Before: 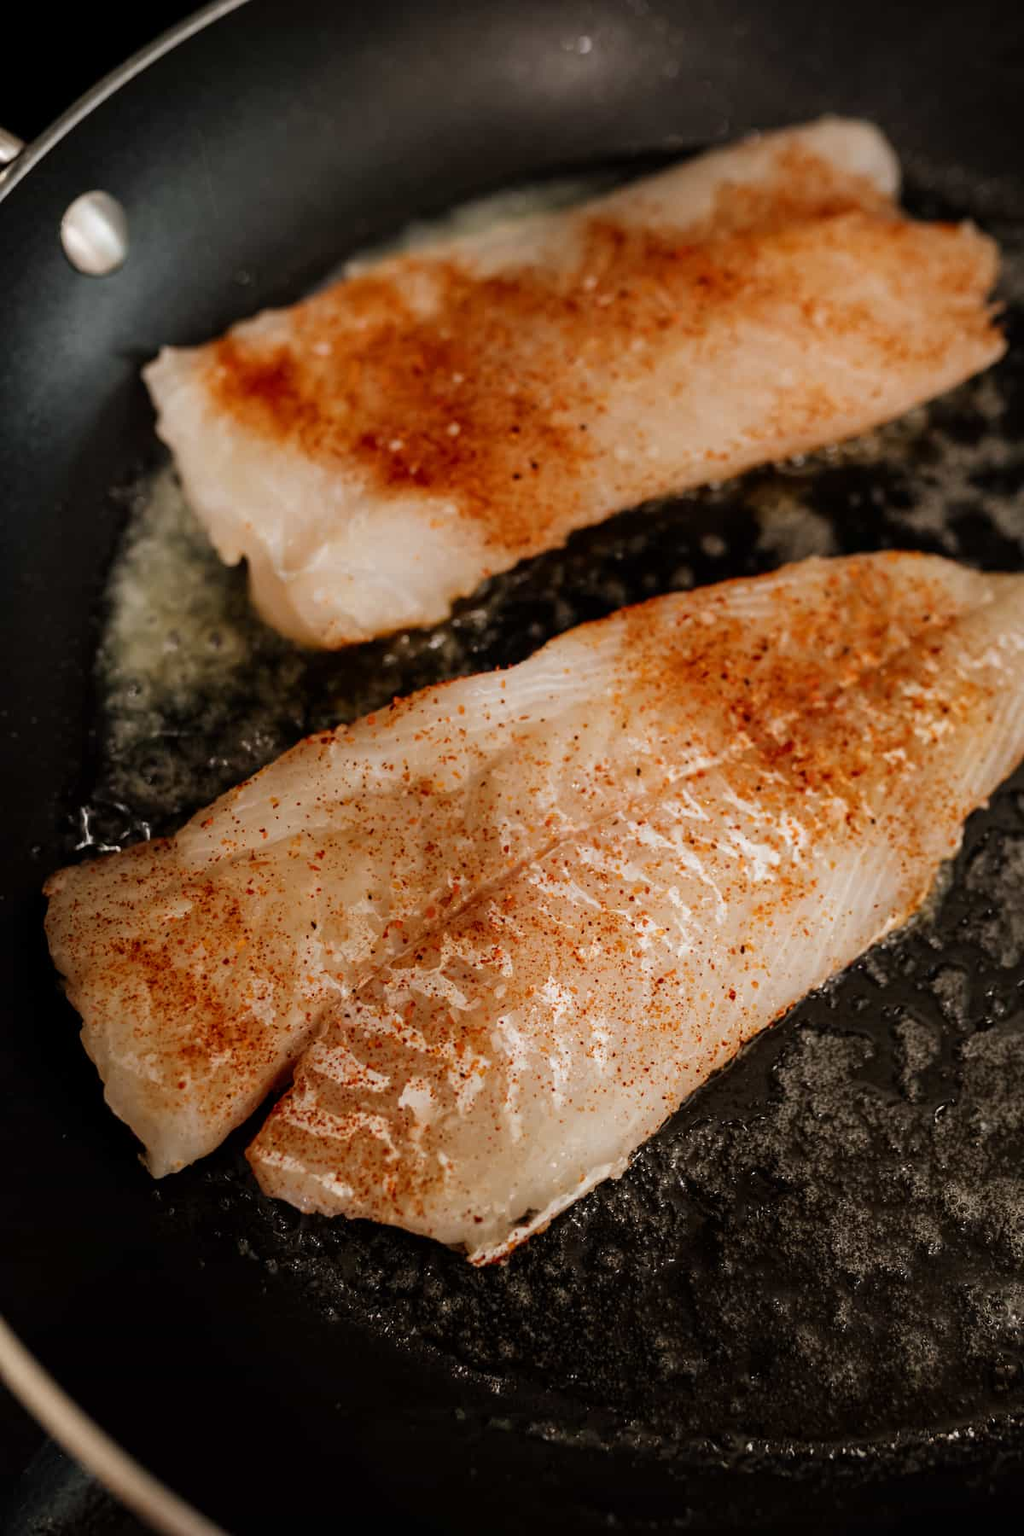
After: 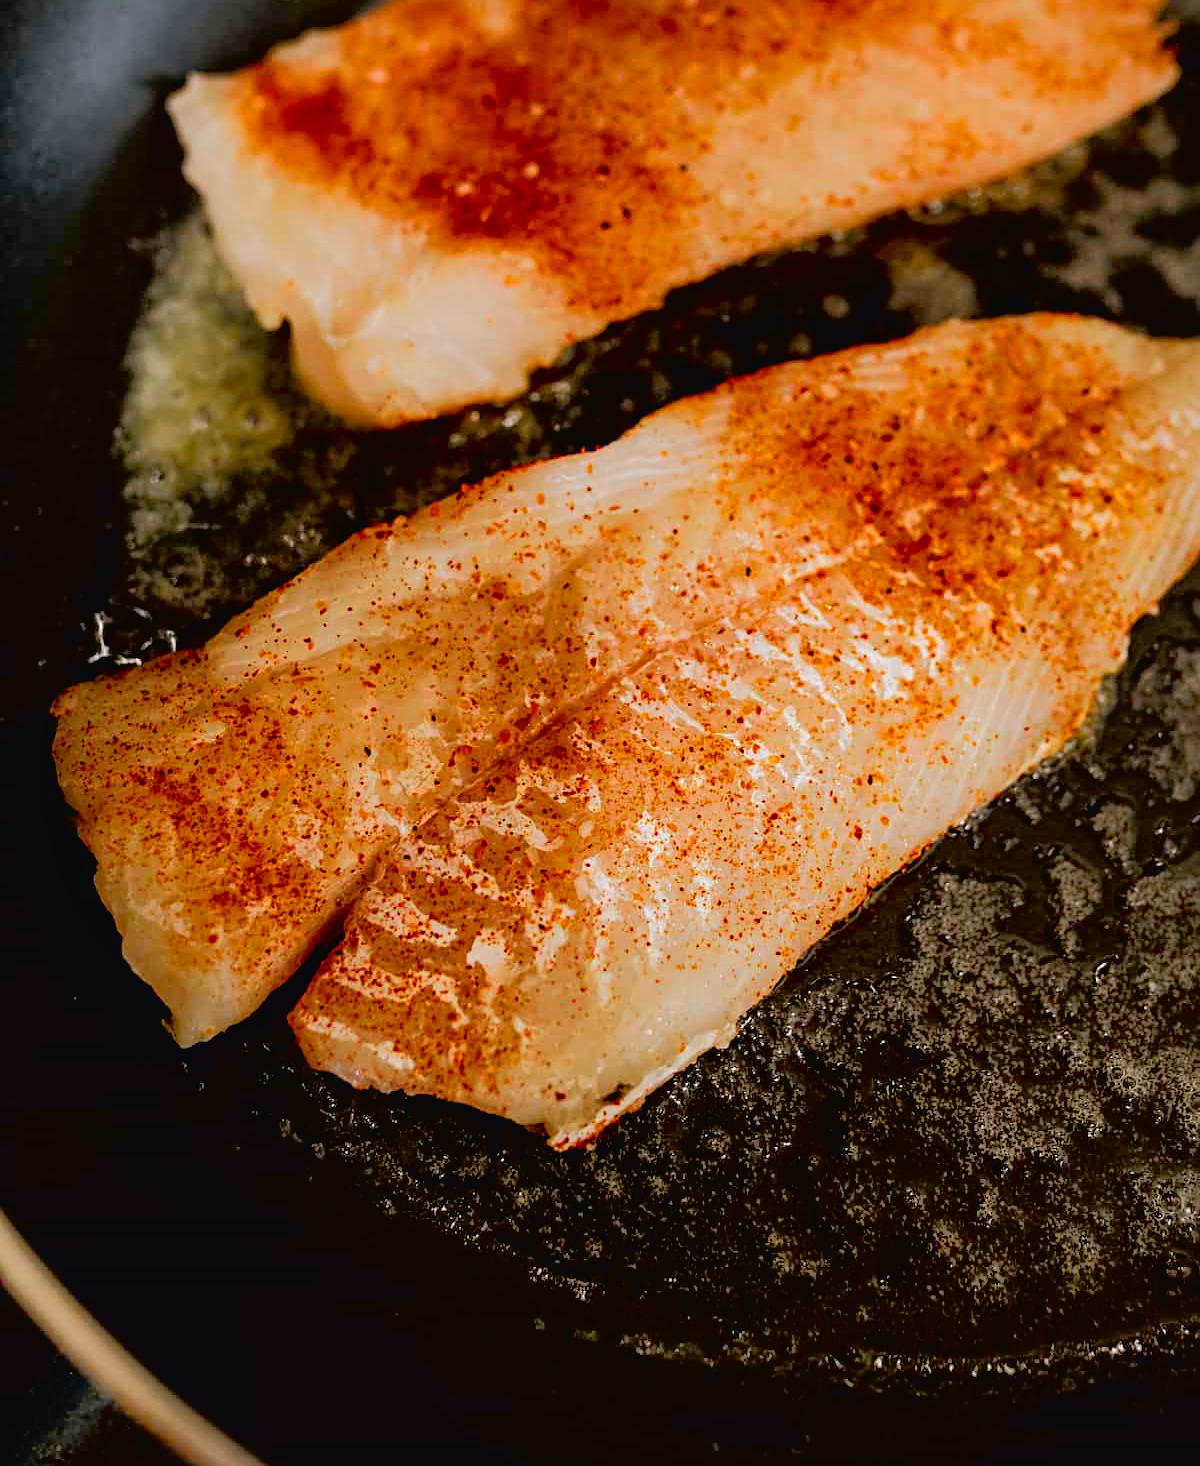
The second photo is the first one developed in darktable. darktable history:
white balance: red 0.98, blue 1.034
crop and rotate: top 18.507%
exposure: compensate highlight preservation false
shadows and highlights: on, module defaults
sharpen: on, module defaults
tone curve: curves: ch0 [(0, 0.013) (0.054, 0.018) (0.205, 0.191) (0.289, 0.292) (0.39, 0.424) (0.493, 0.551) (0.666, 0.743) (0.795, 0.841) (1, 0.998)]; ch1 [(0, 0) (0.385, 0.343) (0.439, 0.415) (0.494, 0.495) (0.501, 0.501) (0.51, 0.509) (0.548, 0.554) (0.586, 0.614) (0.66, 0.706) (0.783, 0.804) (1, 1)]; ch2 [(0, 0) (0.304, 0.31) (0.403, 0.399) (0.441, 0.428) (0.47, 0.469) (0.498, 0.496) (0.524, 0.538) (0.566, 0.579) (0.633, 0.665) (0.7, 0.711) (1, 1)], color space Lab, independent channels, preserve colors none
color balance rgb: perceptual saturation grading › global saturation 40%, global vibrance 15%
